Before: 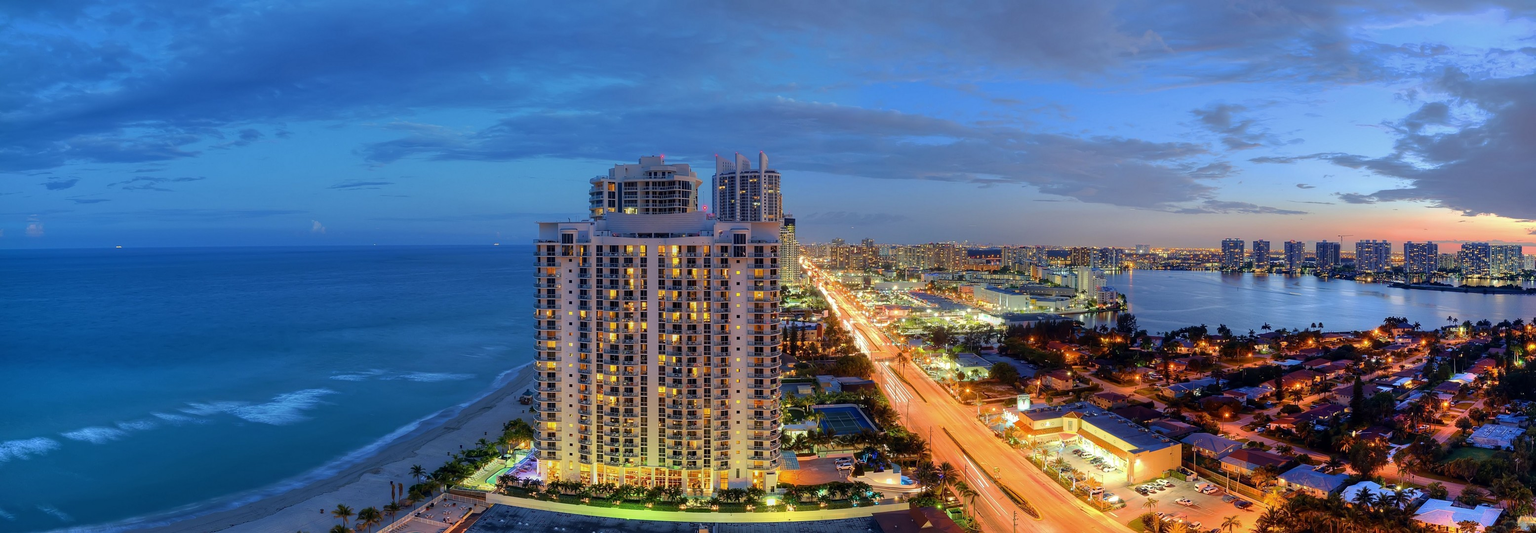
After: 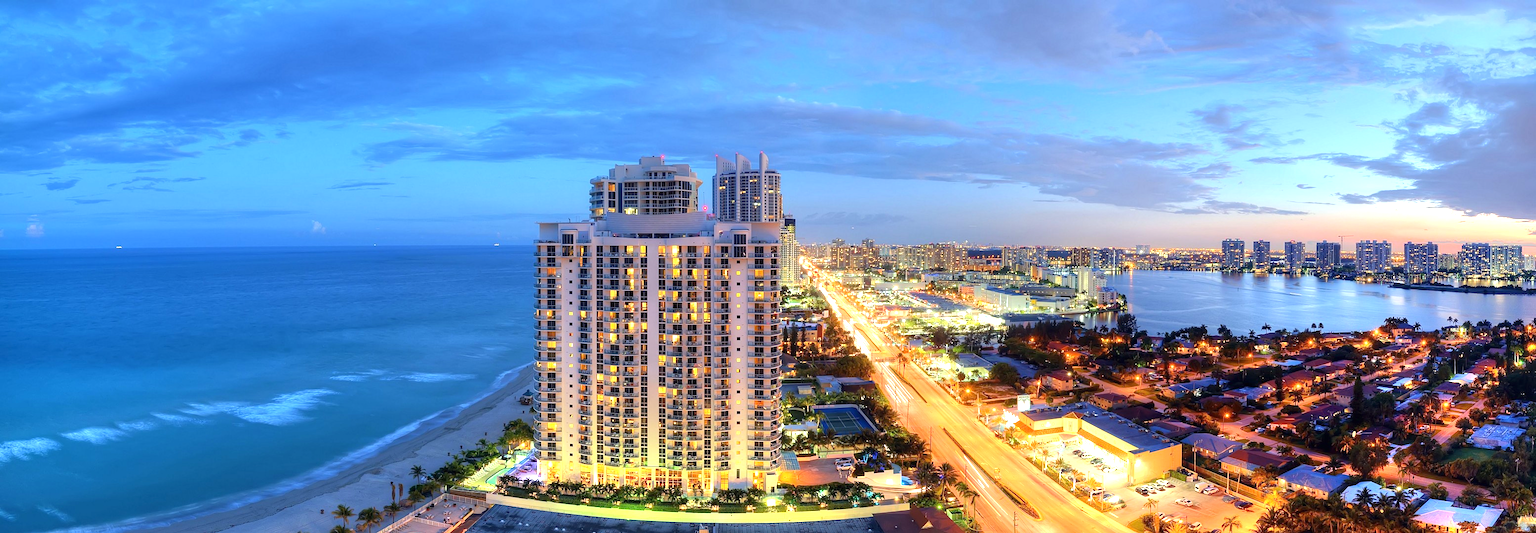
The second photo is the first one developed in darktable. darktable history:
exposure: black level correction 0, exposure 1 EV, compensate exposure bias true
